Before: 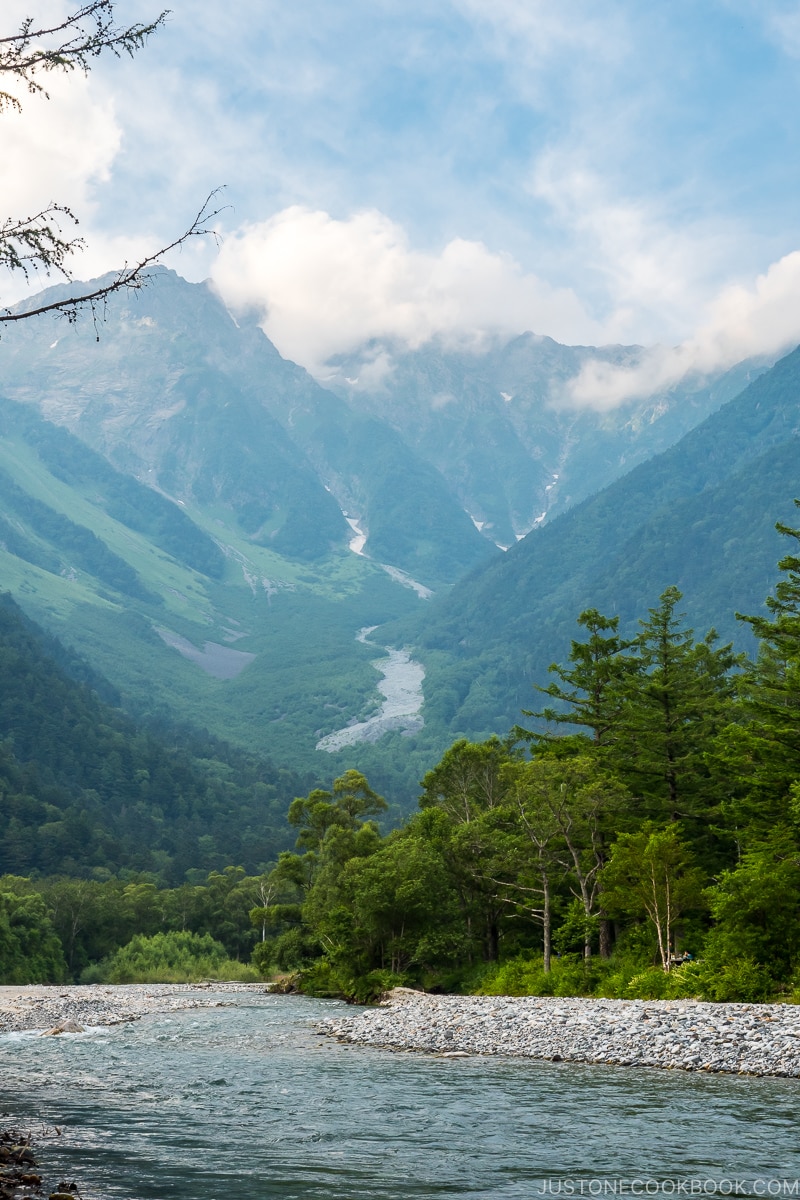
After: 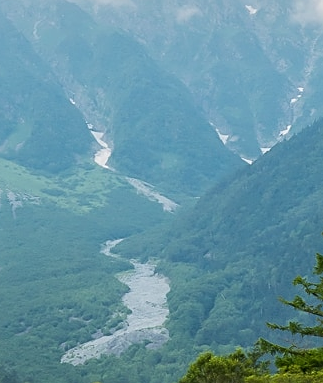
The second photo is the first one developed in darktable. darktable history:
sharpen: amount 0.49
crop: left 31.901%, top 32.313%, right 27.651%, bottom 35.741%
